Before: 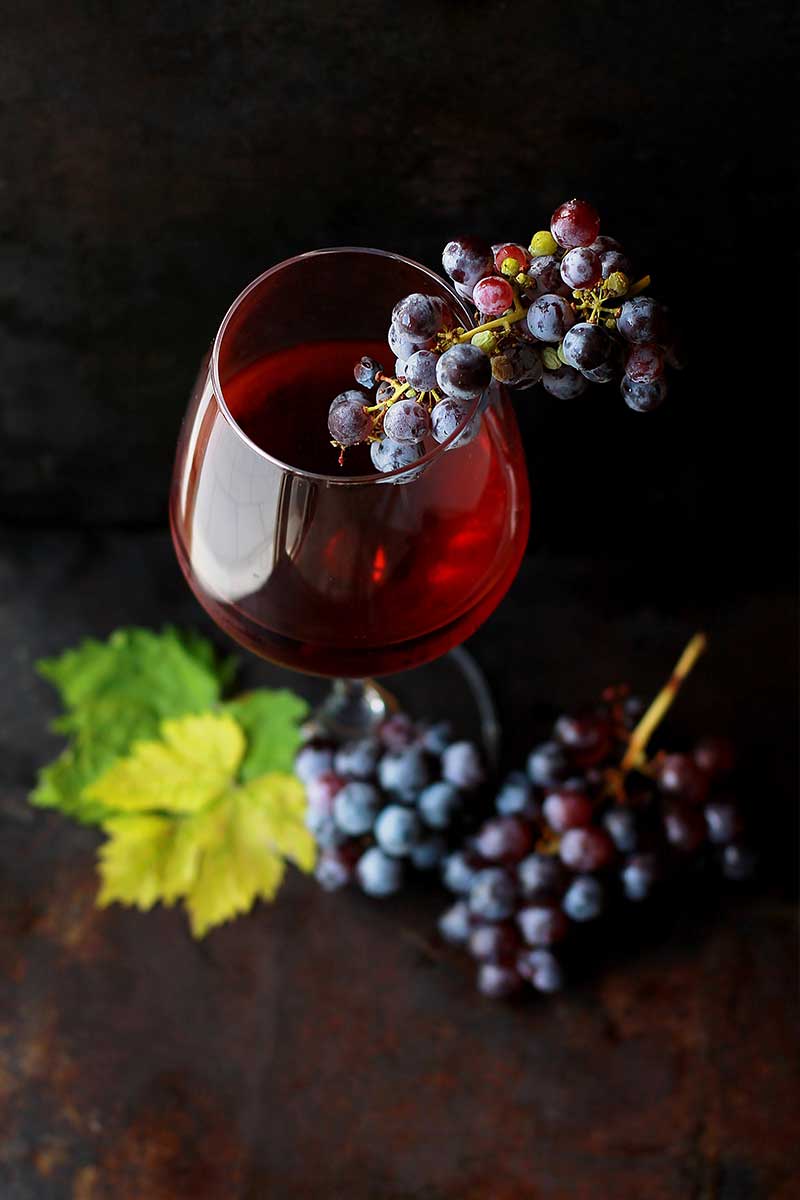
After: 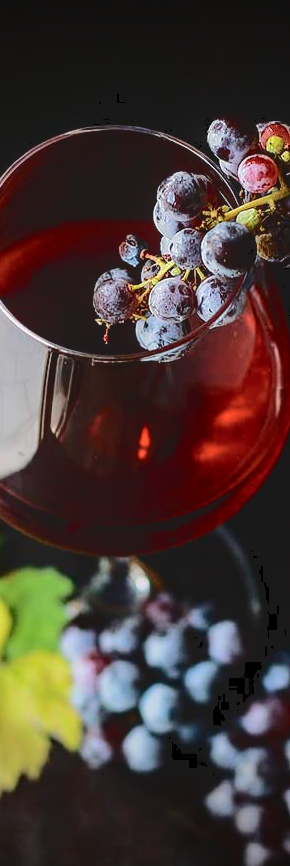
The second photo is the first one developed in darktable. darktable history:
tone equalizer: edges refinement/feathering 500, mask exposure compensation -1.57 EV, preserve details no
vignetting: fall-off start 100.01%, width/height ratio 1.319
crop and rotate: left 29.566%, top 10.199%, right 34.109%, bottom 17.599%
tone curve: curves: ch0 [(0, 0) (0.003, 0.089) (0.011, 0.089) (0.025, 0.088) (0.044, 0.089) (0.069, 0.094) (0.1, 0.108) (0.136, 0.119) (0.177, 0.147) (0.224, 0.204) (0.277, 0.28) (0.335, 0.389) (0.399, 0.486) (0.468, 0.588) (0.543, 0.647) (0.623, 0.705) (0.709, 0.759) (0.801, 0.815) (0.898, 0.873) (1, 1)], color space Lab, independent channels, preserve colors none
local contrast: on, module defaults
